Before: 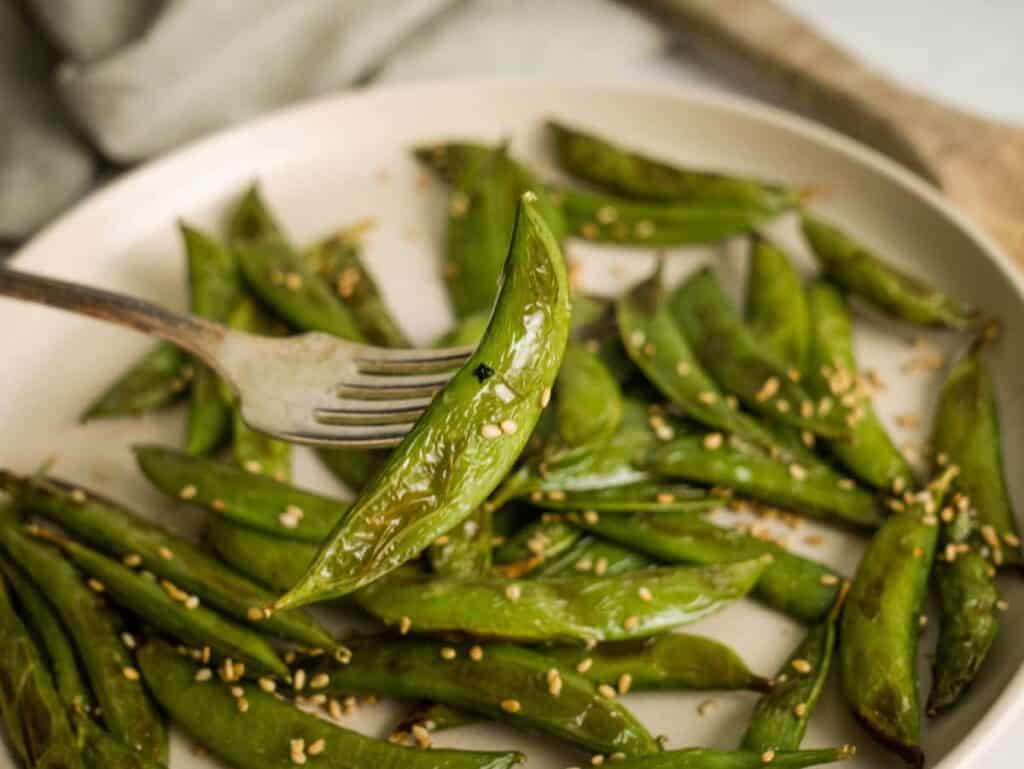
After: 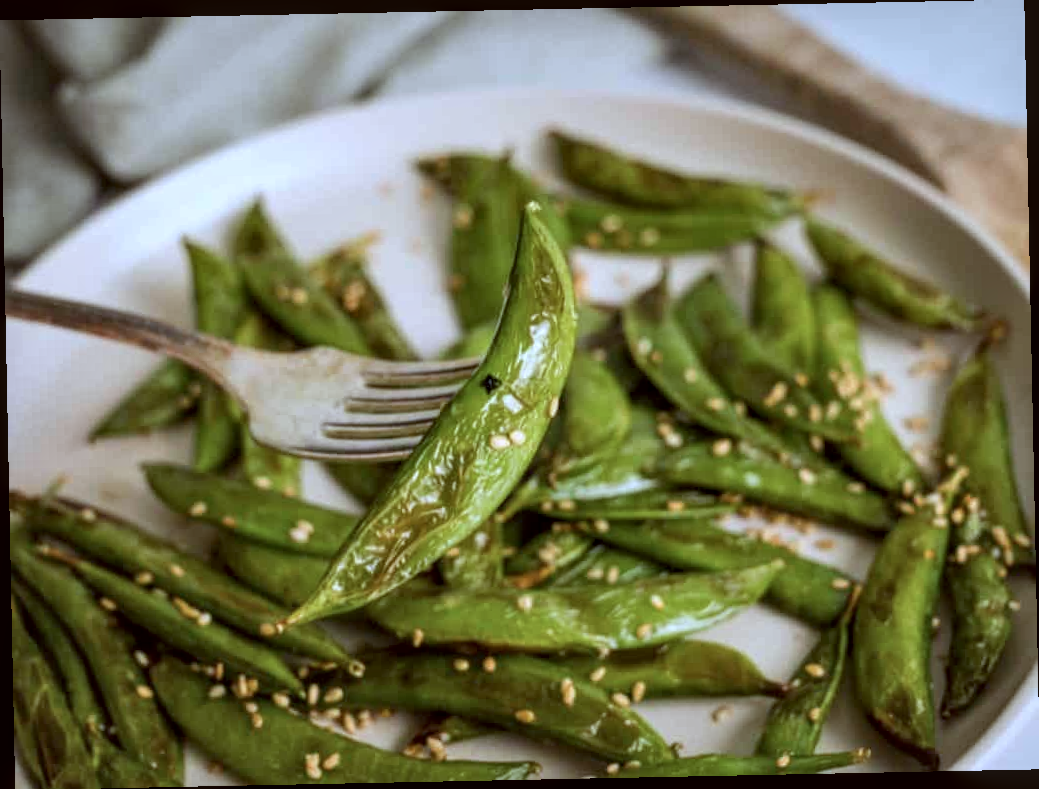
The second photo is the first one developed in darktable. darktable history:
color calibration: illuminant as shot in camera, x 0.377, y 0.392, temperature 4169.3 K, saturation algorithm version 1 (2020)
local contrast: on, module defaults
rotate and perspective: rotation -1.17°, automatic cropping off
color correction: highlights a* -4.98, highlights b* -3.76, shadows a* 3.83, shadows b* 4.08
